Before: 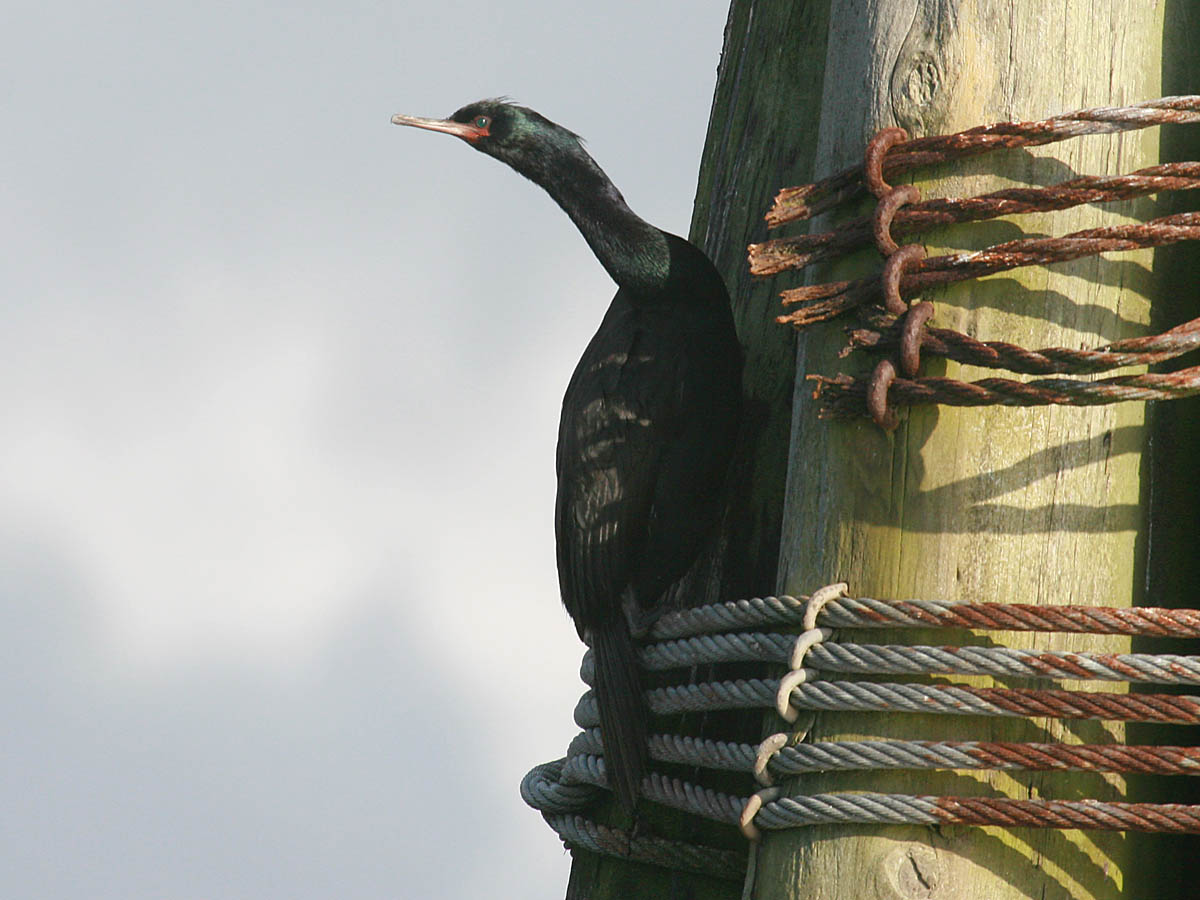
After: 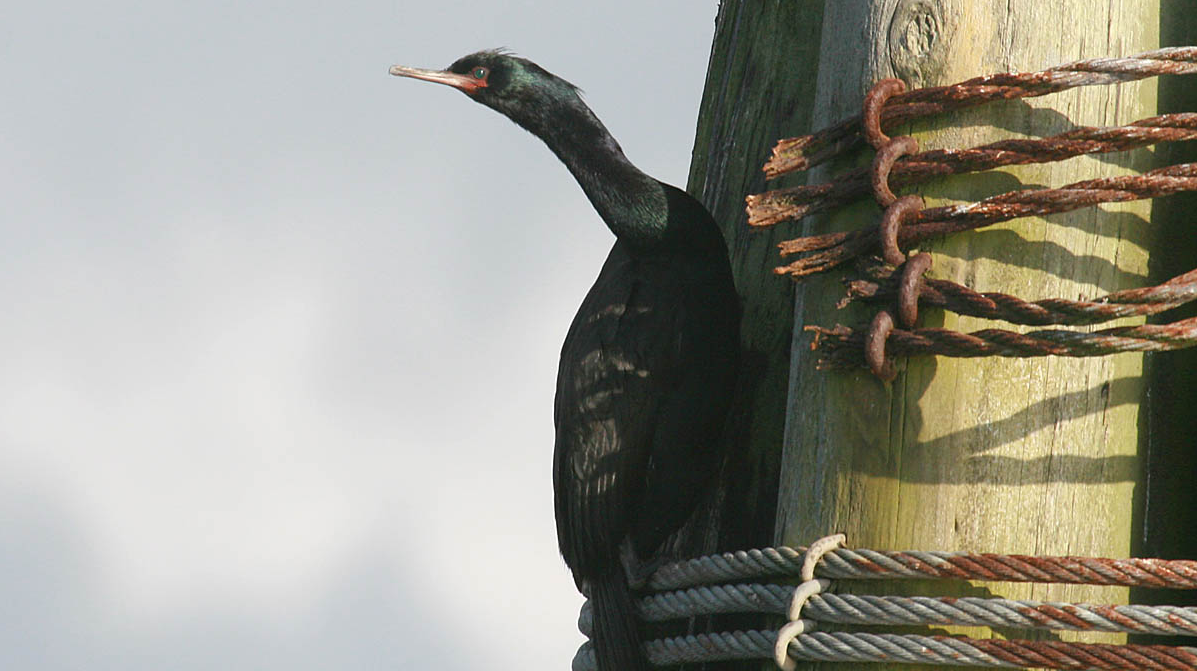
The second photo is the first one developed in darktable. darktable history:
crop: left 0.233%, top 5.553%, bottom 19.879%
